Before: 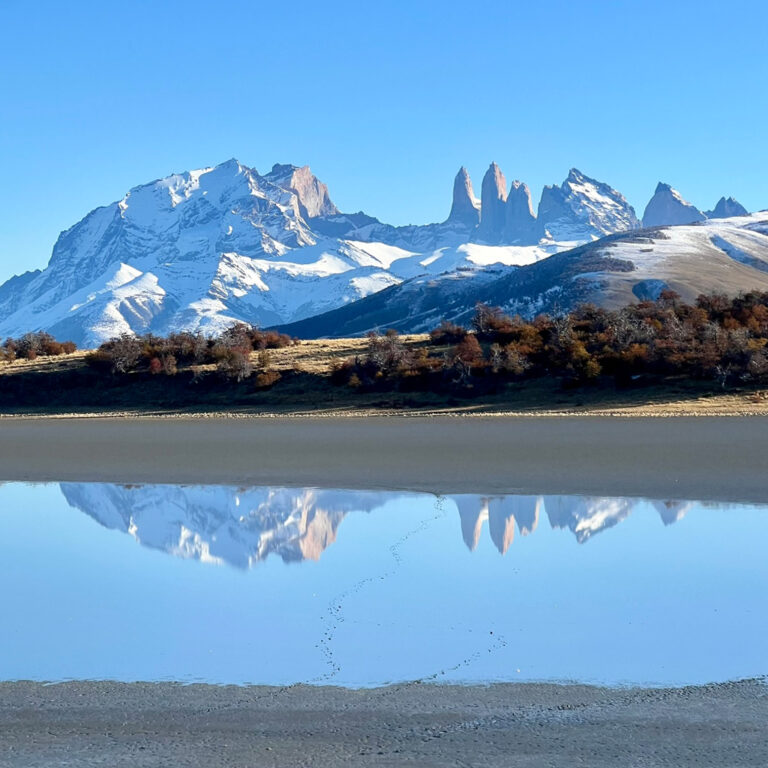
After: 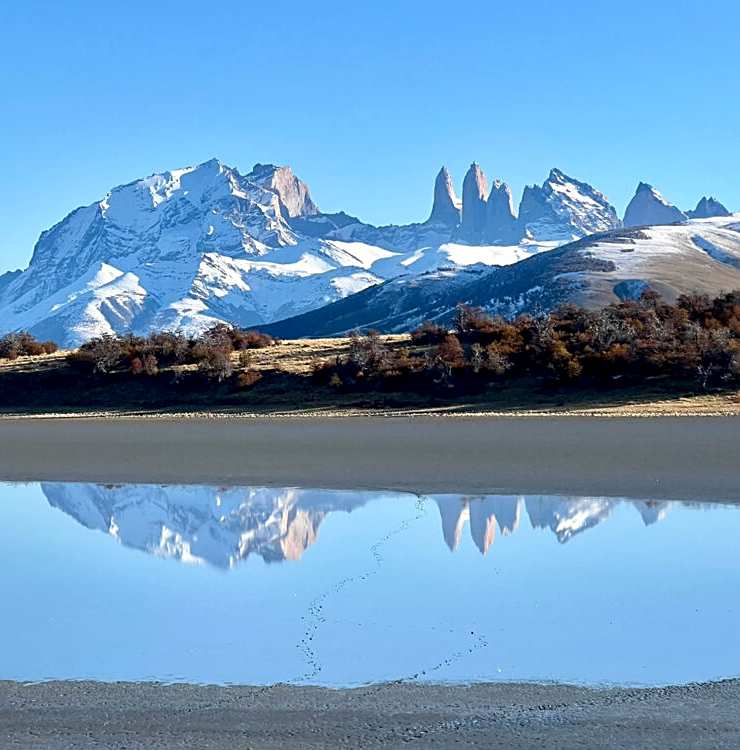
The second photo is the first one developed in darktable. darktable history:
crop and rotate: left 2.536%, right 1.107%, bottom 2.246%
sharpen: on, module defaults
local contrast: mode bilateral grid, contrast 20, coarseness 50, detail 120%, midtone range 0.2
